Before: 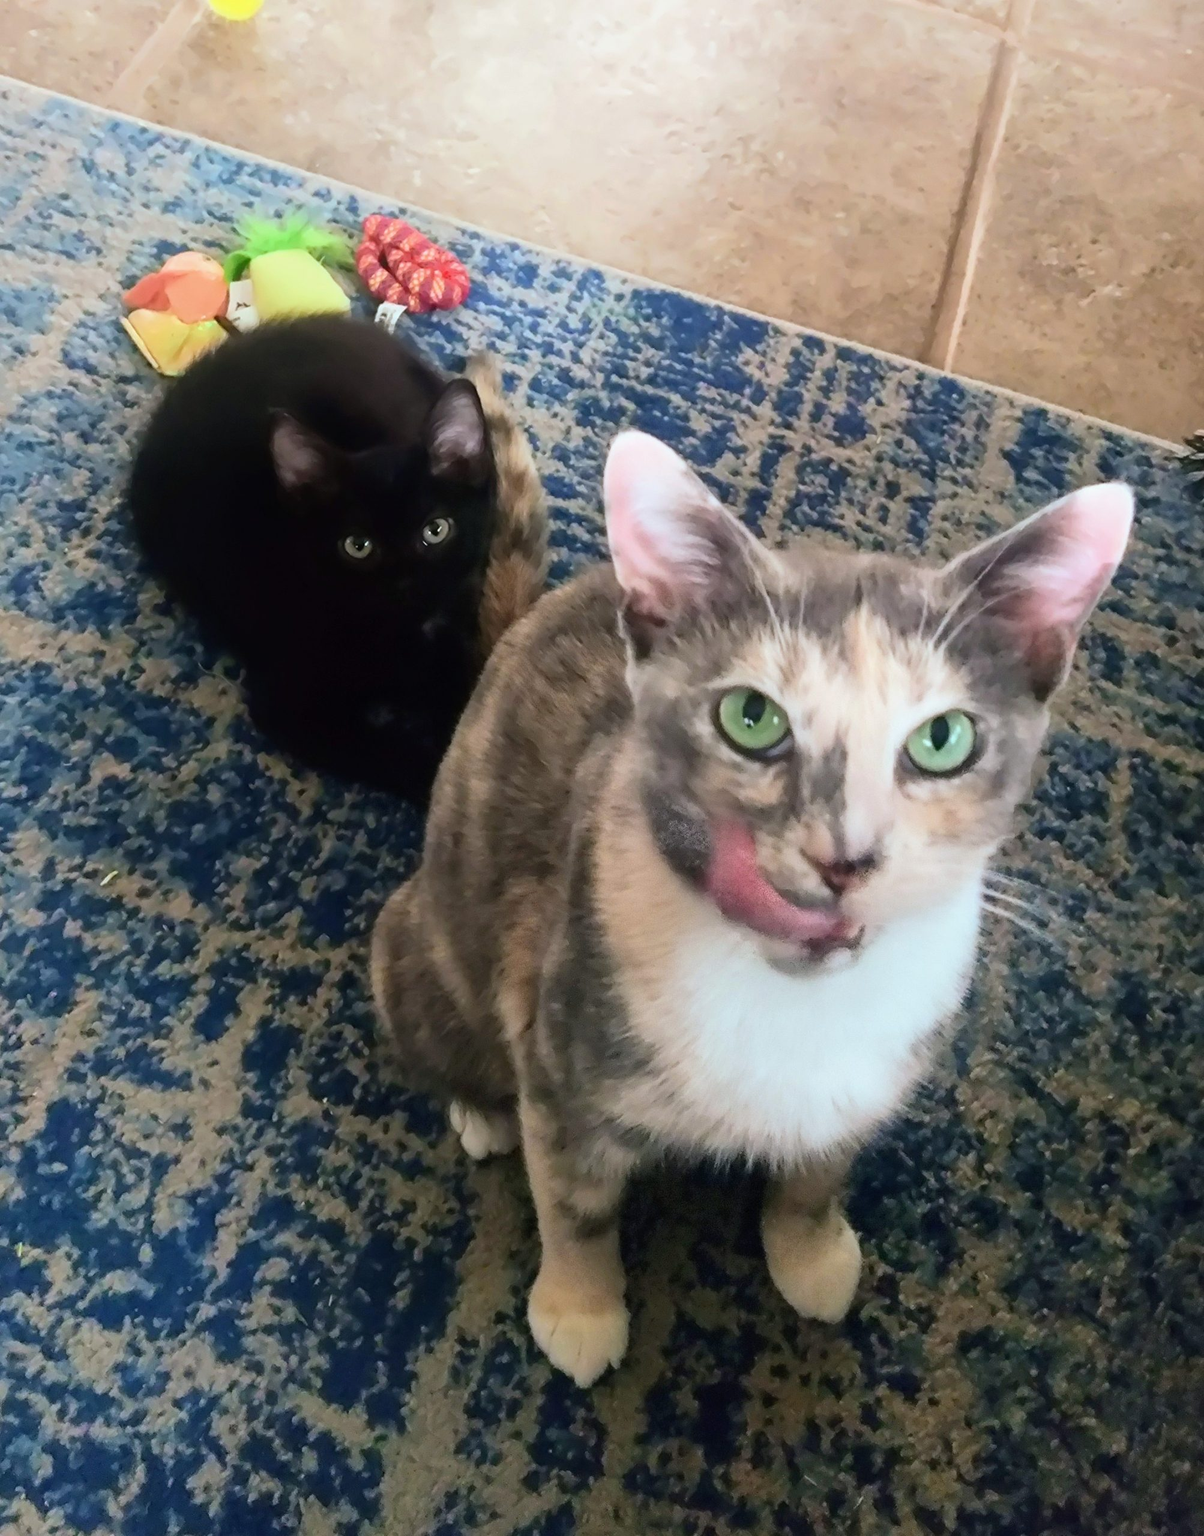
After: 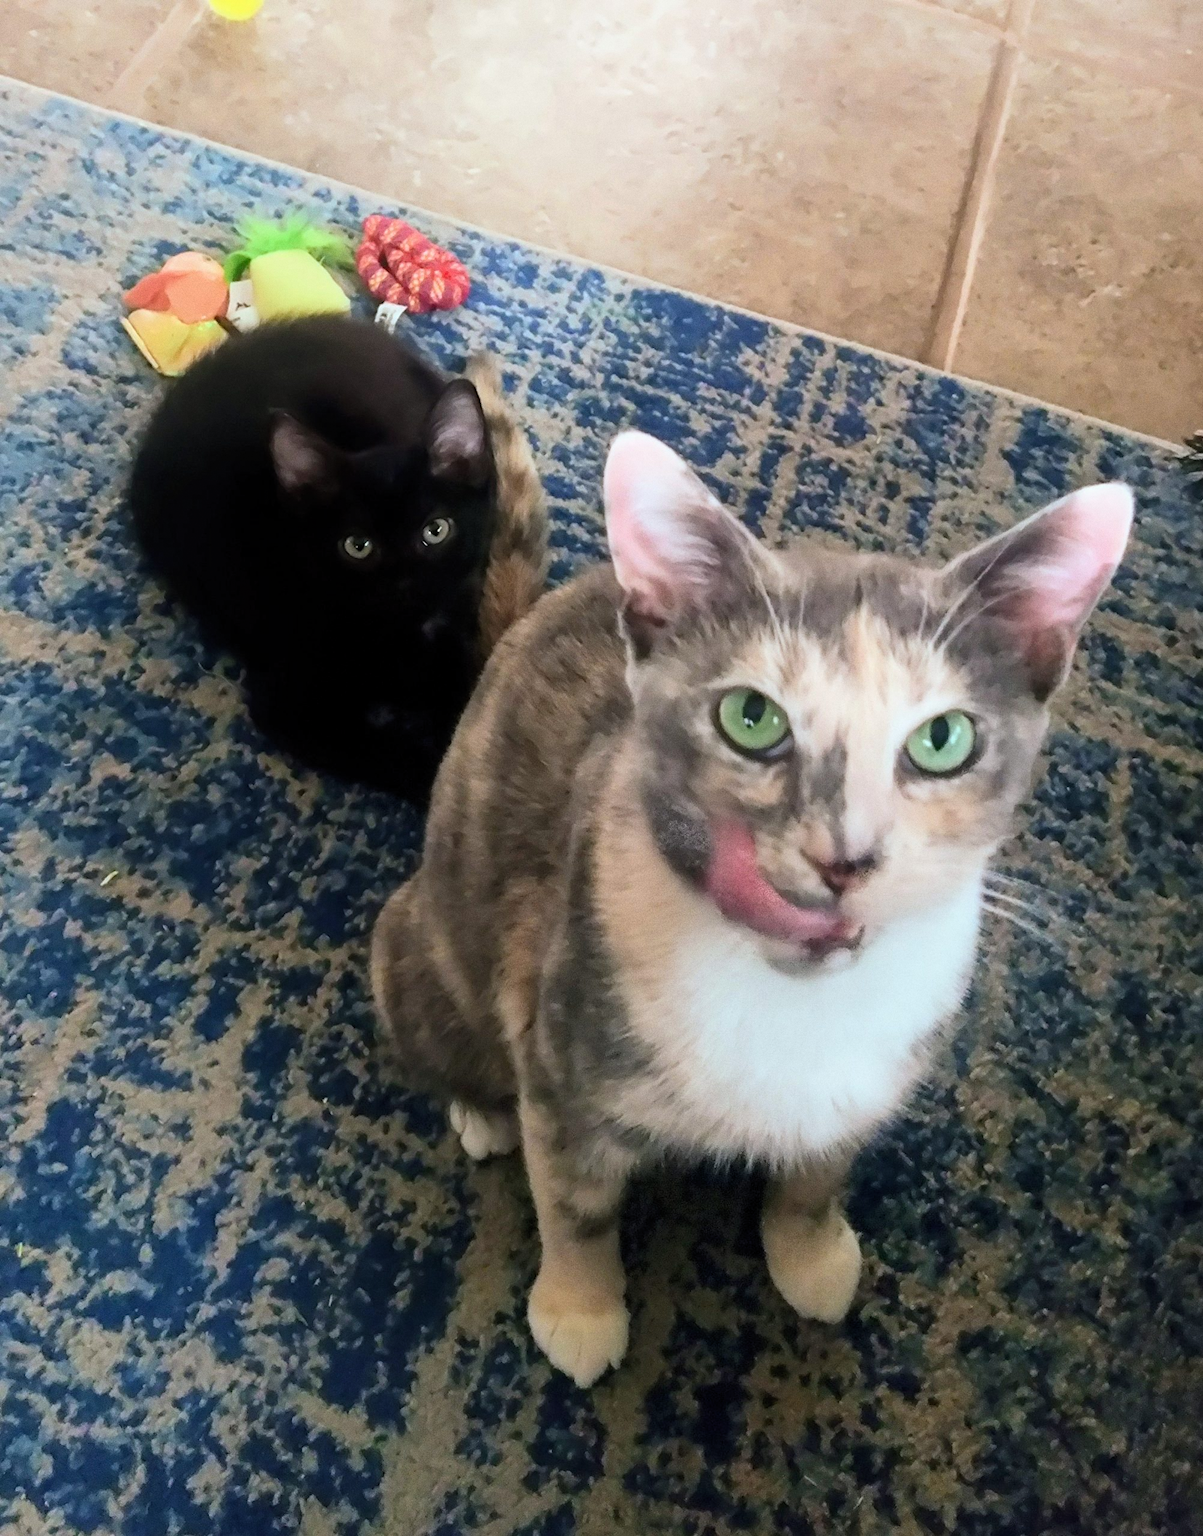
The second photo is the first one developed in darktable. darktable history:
levels: levels [0.016, 0.5, 0.996]
grain: coarseness 0.09 ISO
